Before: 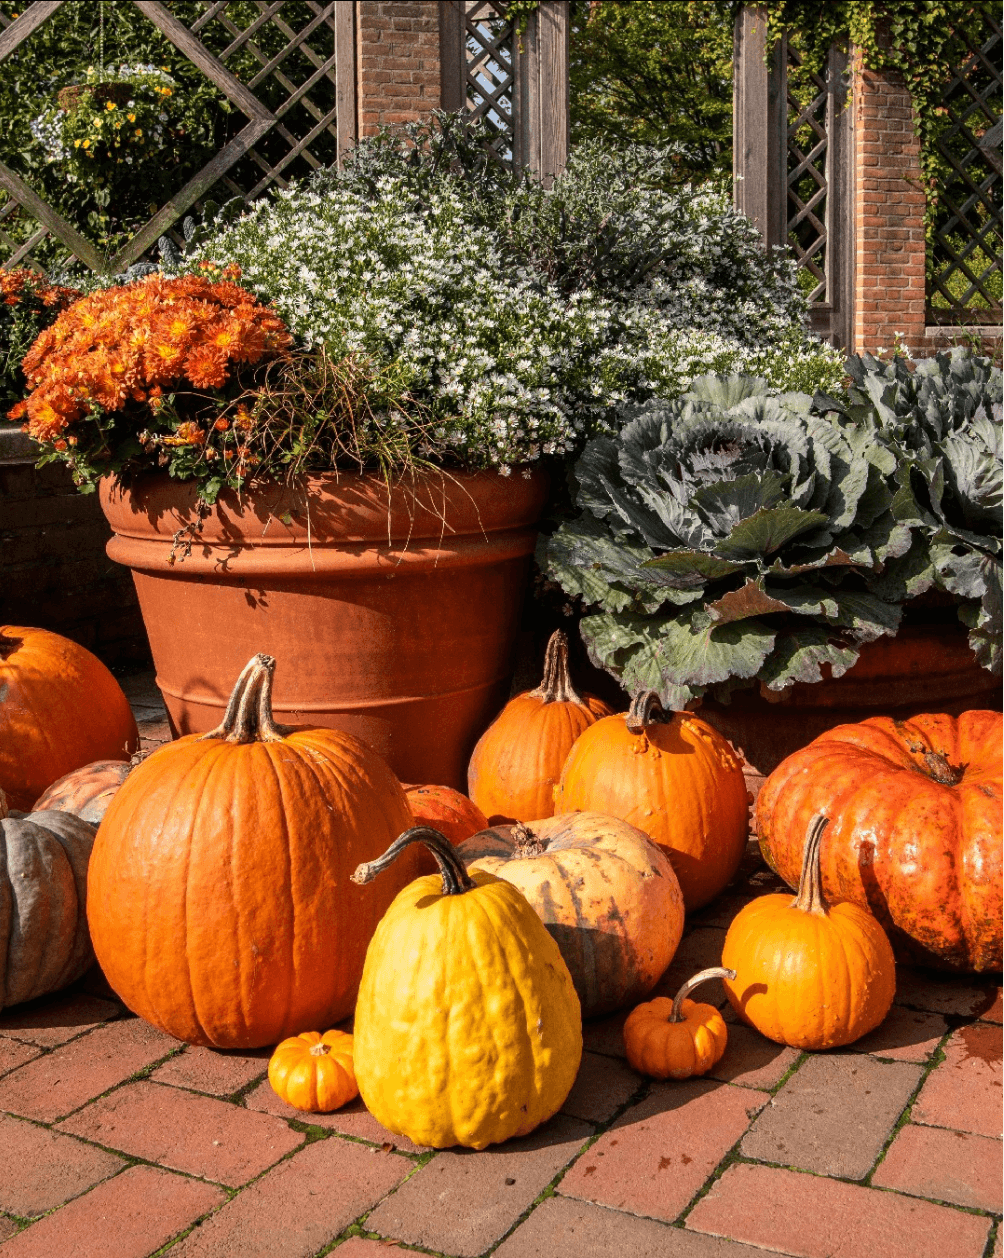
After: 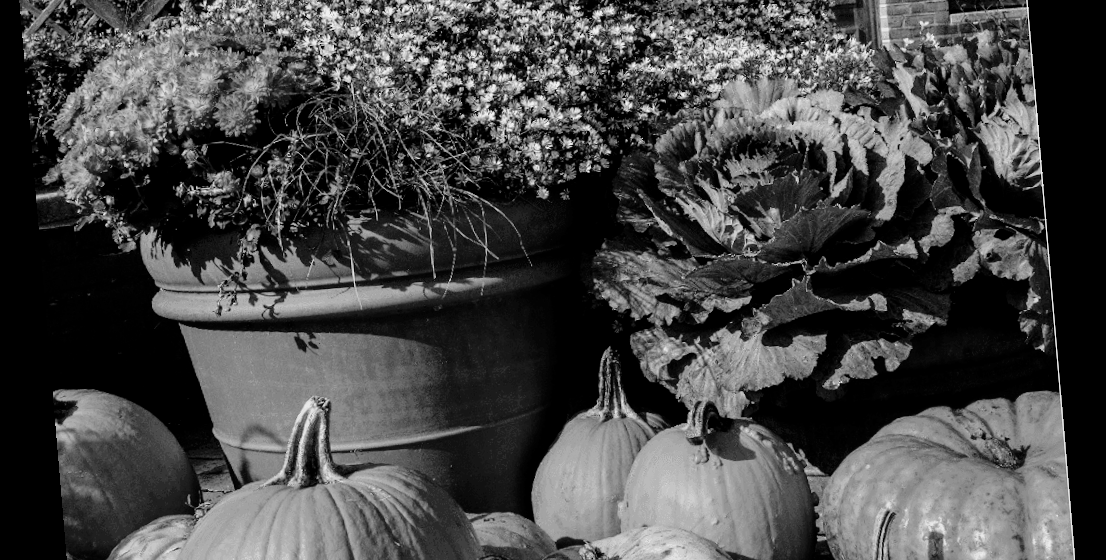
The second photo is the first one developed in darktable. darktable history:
monochrome: a -3.63, b -0.465
color balance rgb: shadows lift › chroma 1%, shadows lift › hue 240.84°, highlights gain › chroma 2%, highlights gain › hue 73.2°, global offset › luminance -0.5%, perceptual saturation grading › global saturation 20%, perceptual saturation grading › highlights -25%, perceptual saturation grading › shadows 50%, global vibrance 15%
crop and rotate: top 23.84%, bottom 34.294%
rotate and perspective: rotation -4.86°, automatic cropping off
fill light: exposure -2 EV, width 8.6
